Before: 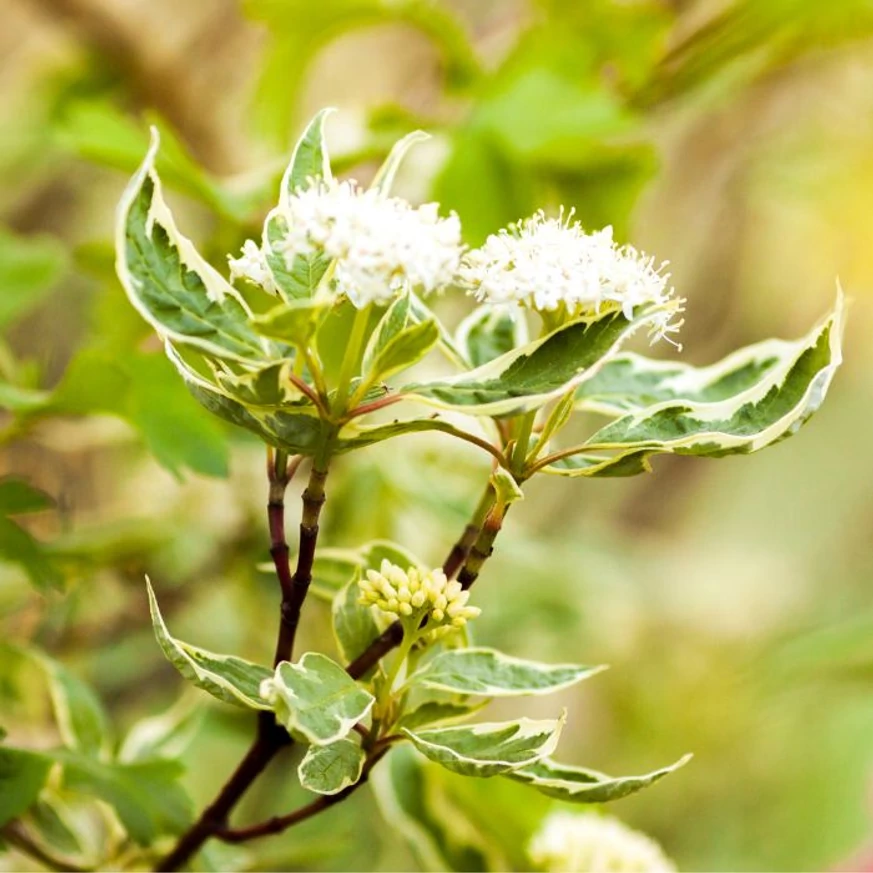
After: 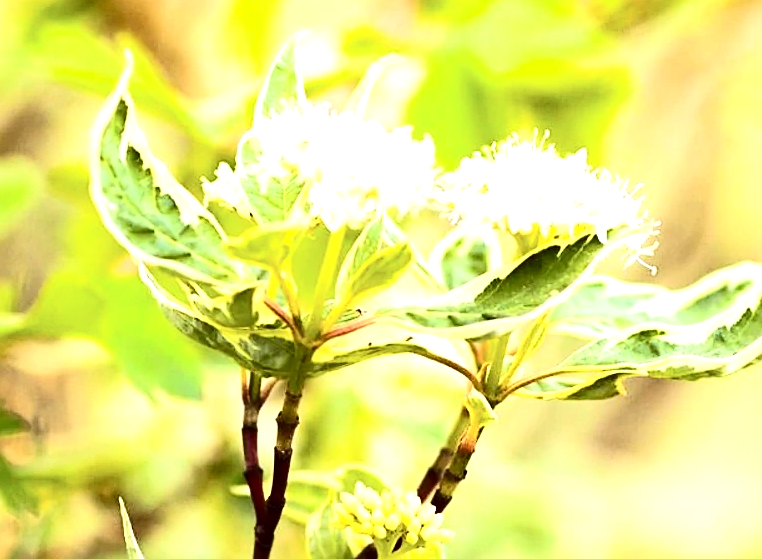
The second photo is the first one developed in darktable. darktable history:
crop: left 2.999%, top 8.911%, right 9.625%, bottom 27.009%
sharpen: on, module defaults
contrast brightness saturation: contrast 0.286
exposure: black level correction 0, exposure 1 EV, compensate highlight preservation false
